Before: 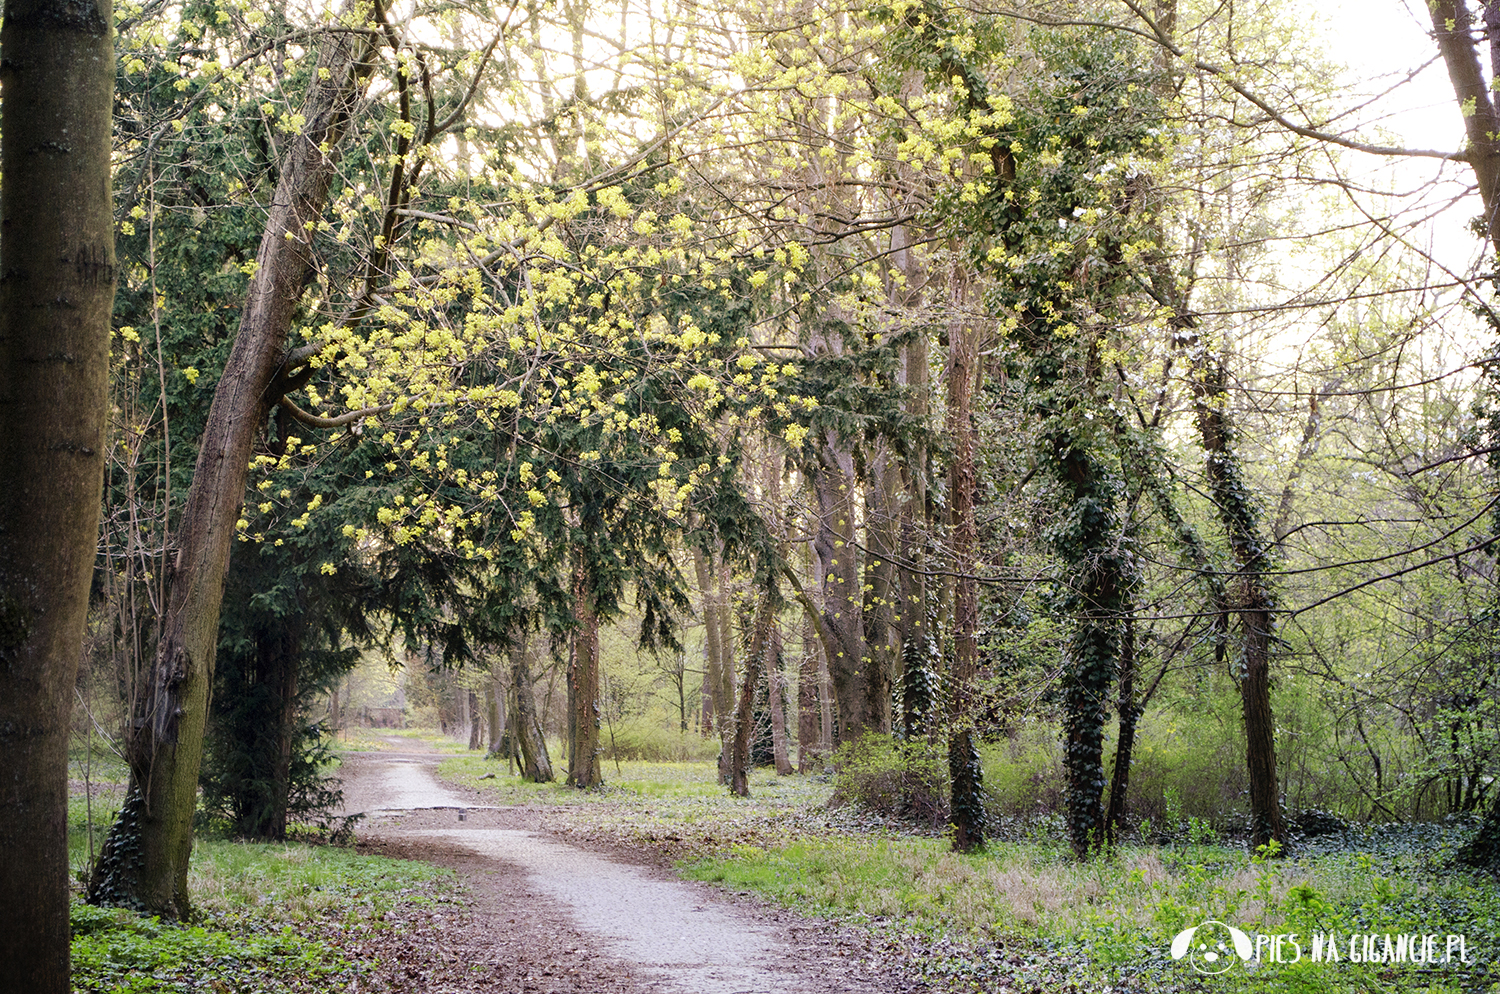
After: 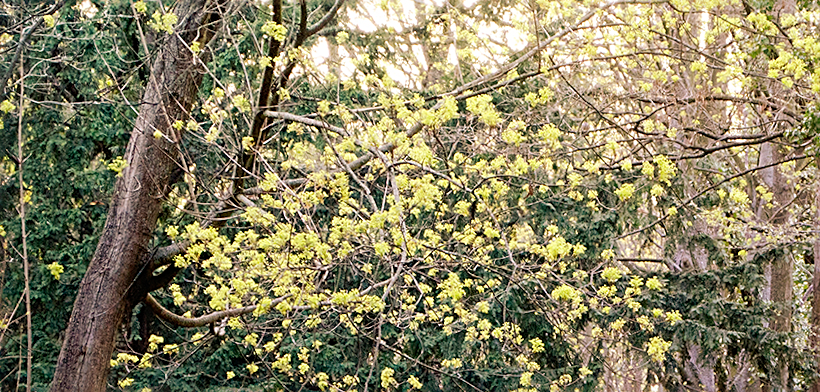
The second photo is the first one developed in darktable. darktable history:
sharpen: on, module defaults
rotate and perspective: rotation 1.72°, automatic cropping off
crop: left 10.121%, top 10.631%, right 36.218%, bottom 51.526%
